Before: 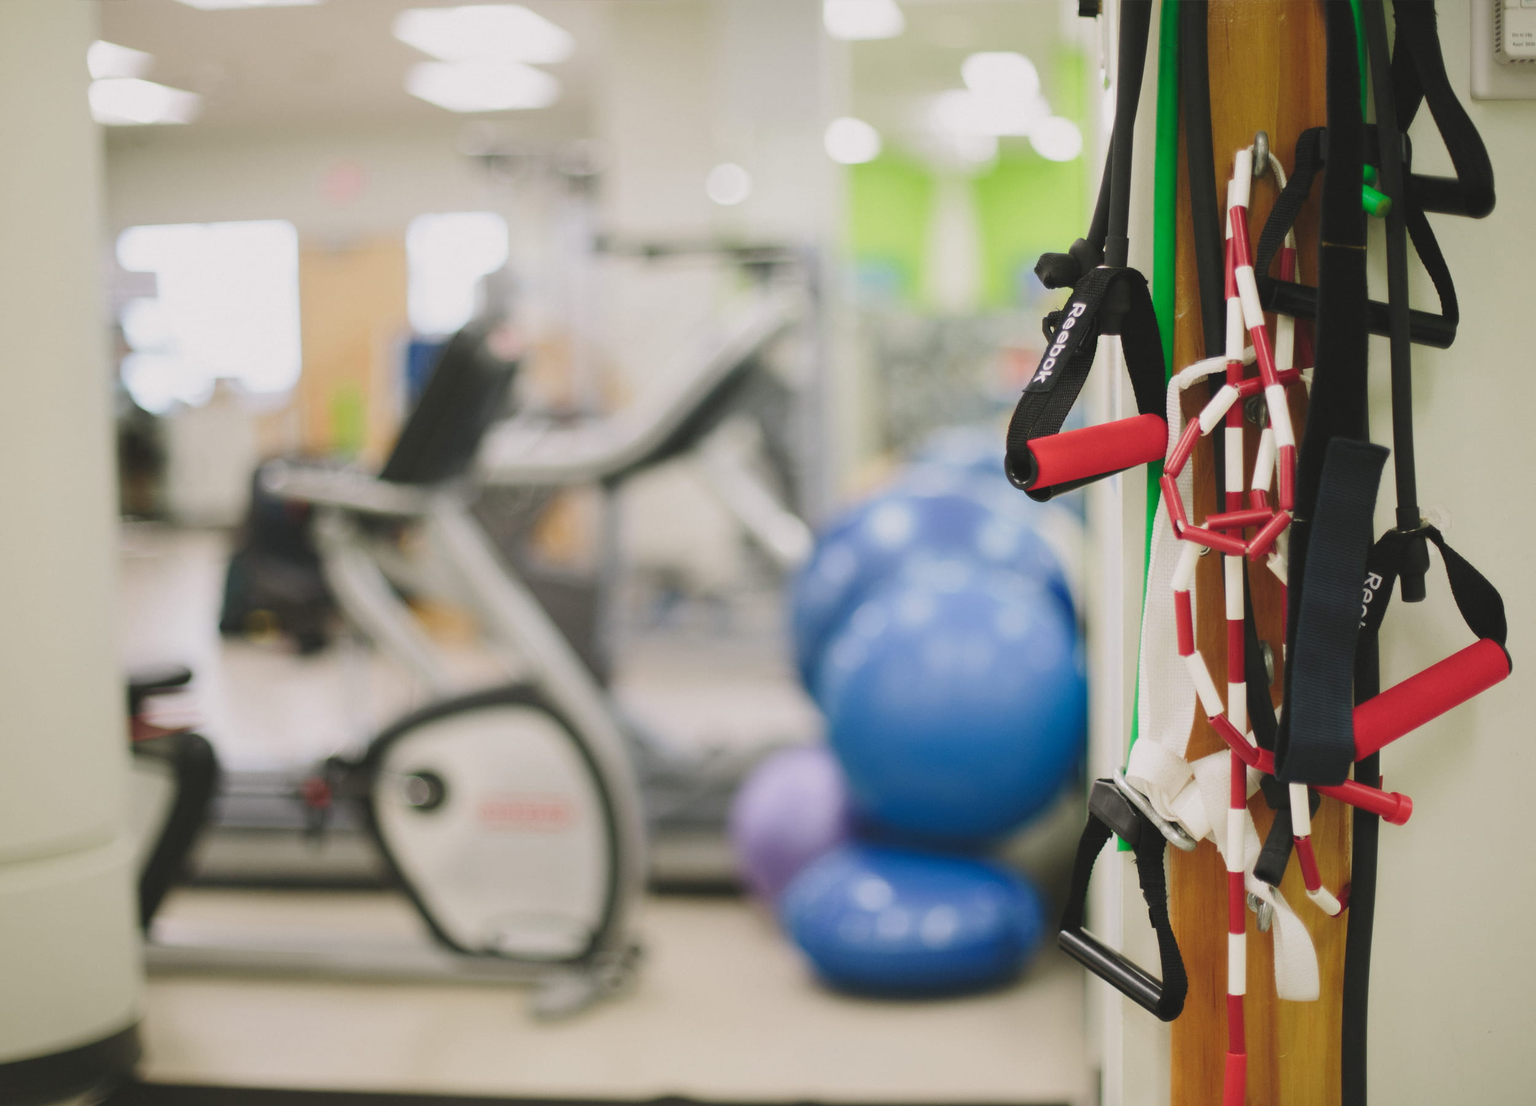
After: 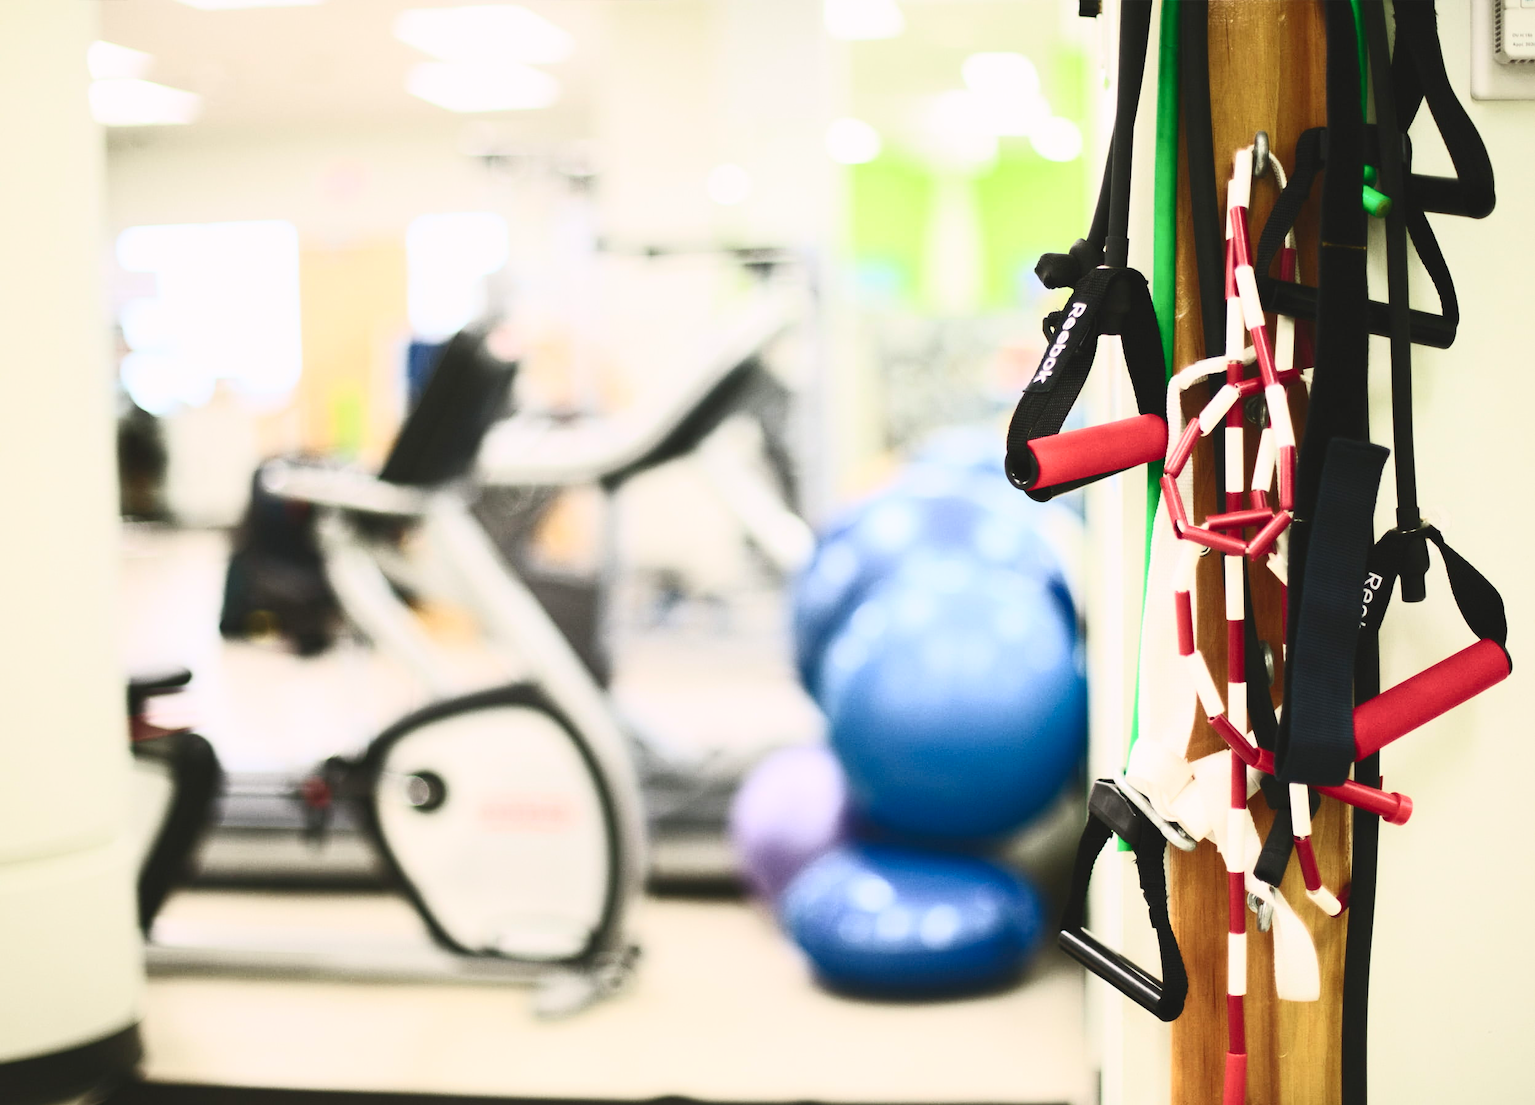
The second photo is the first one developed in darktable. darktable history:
contrast brightness saturation: contrast 0.61, brightness 0.35, saturation 0.136
